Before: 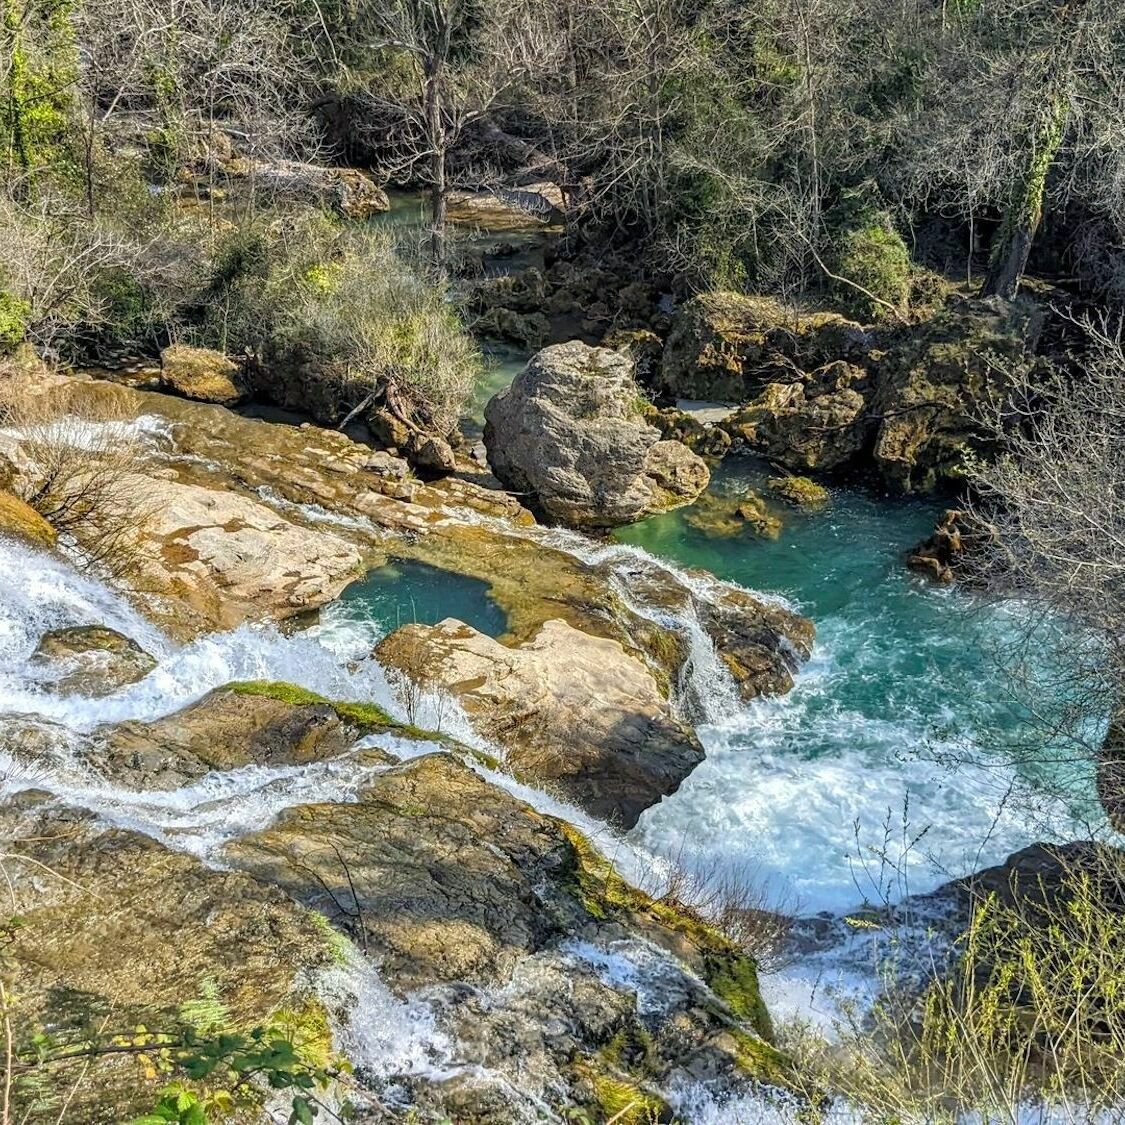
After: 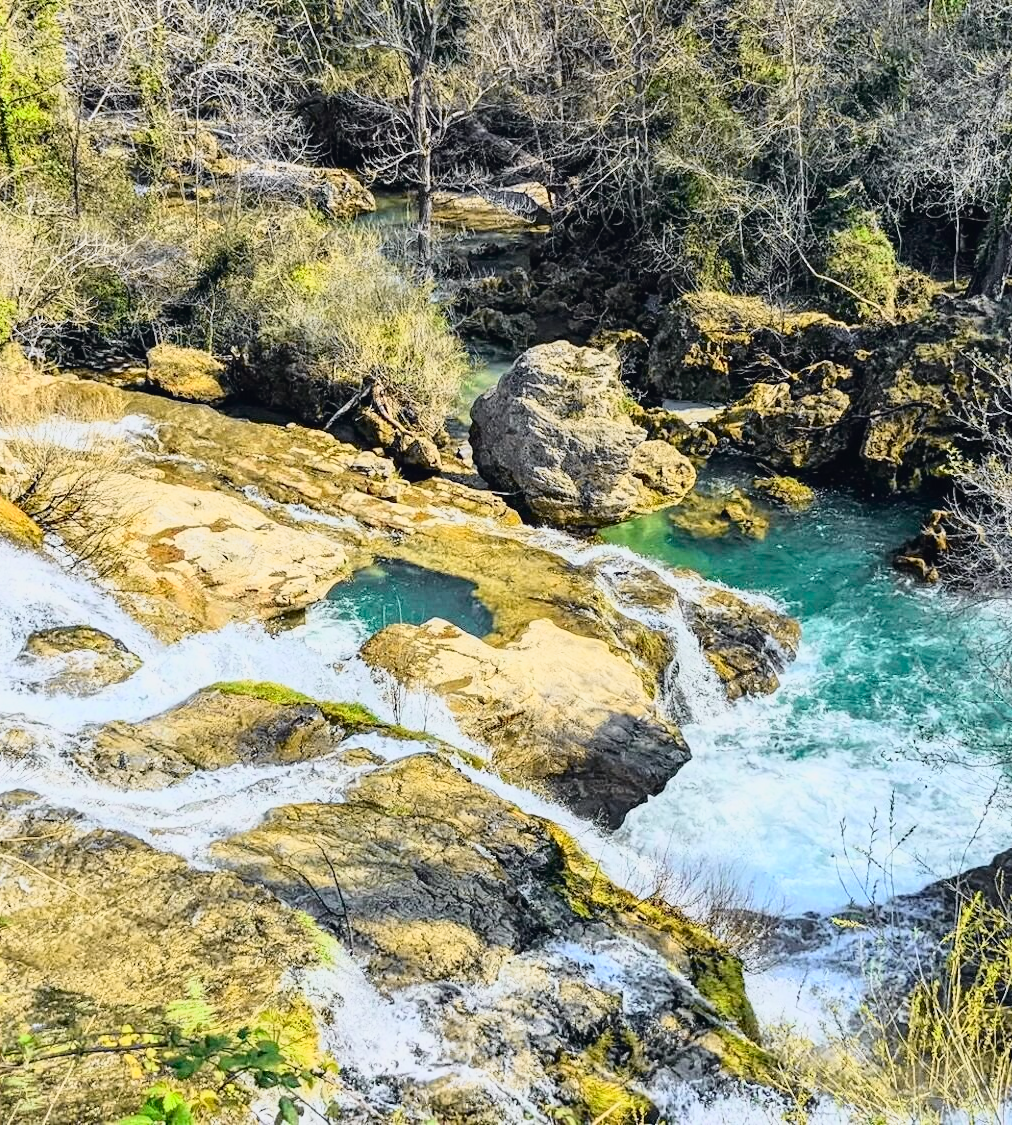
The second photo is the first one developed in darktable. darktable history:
base curve: curves: ch0 [(0, 0) (0.088, 0.125) (0.176, 0.251) (0.354, 0.501) (0.613, 0.749) (1, 0.877)]
crop and rotate: left 1.325%, right 8.669%
tone curve: curves: ch0 [(0, 0.023) (0.104, 0.058) (0.21, 0.162) (0.469, 0.524) (0.579, 0.65) (0.725, 0.8) (0.858, 0.903) (1, 0.974)]; ch1 [(0, 0) (0.414, 0.395) (0.447, 0.447) (0.502, 0.501) (0.521, 0.512) (0.566, 0.566) (0.618, 0.61) (0.654, 0.642) (1, 1)]; ch2 [(0, 0) (0.369, 0.388) (0.437, 0.453) (0.492, 0.485) (0.524, 0.508) (0.553, 0.566) (0.583, 0.608) (1, 1)], color space Lab, independent channels, preserve colors none
